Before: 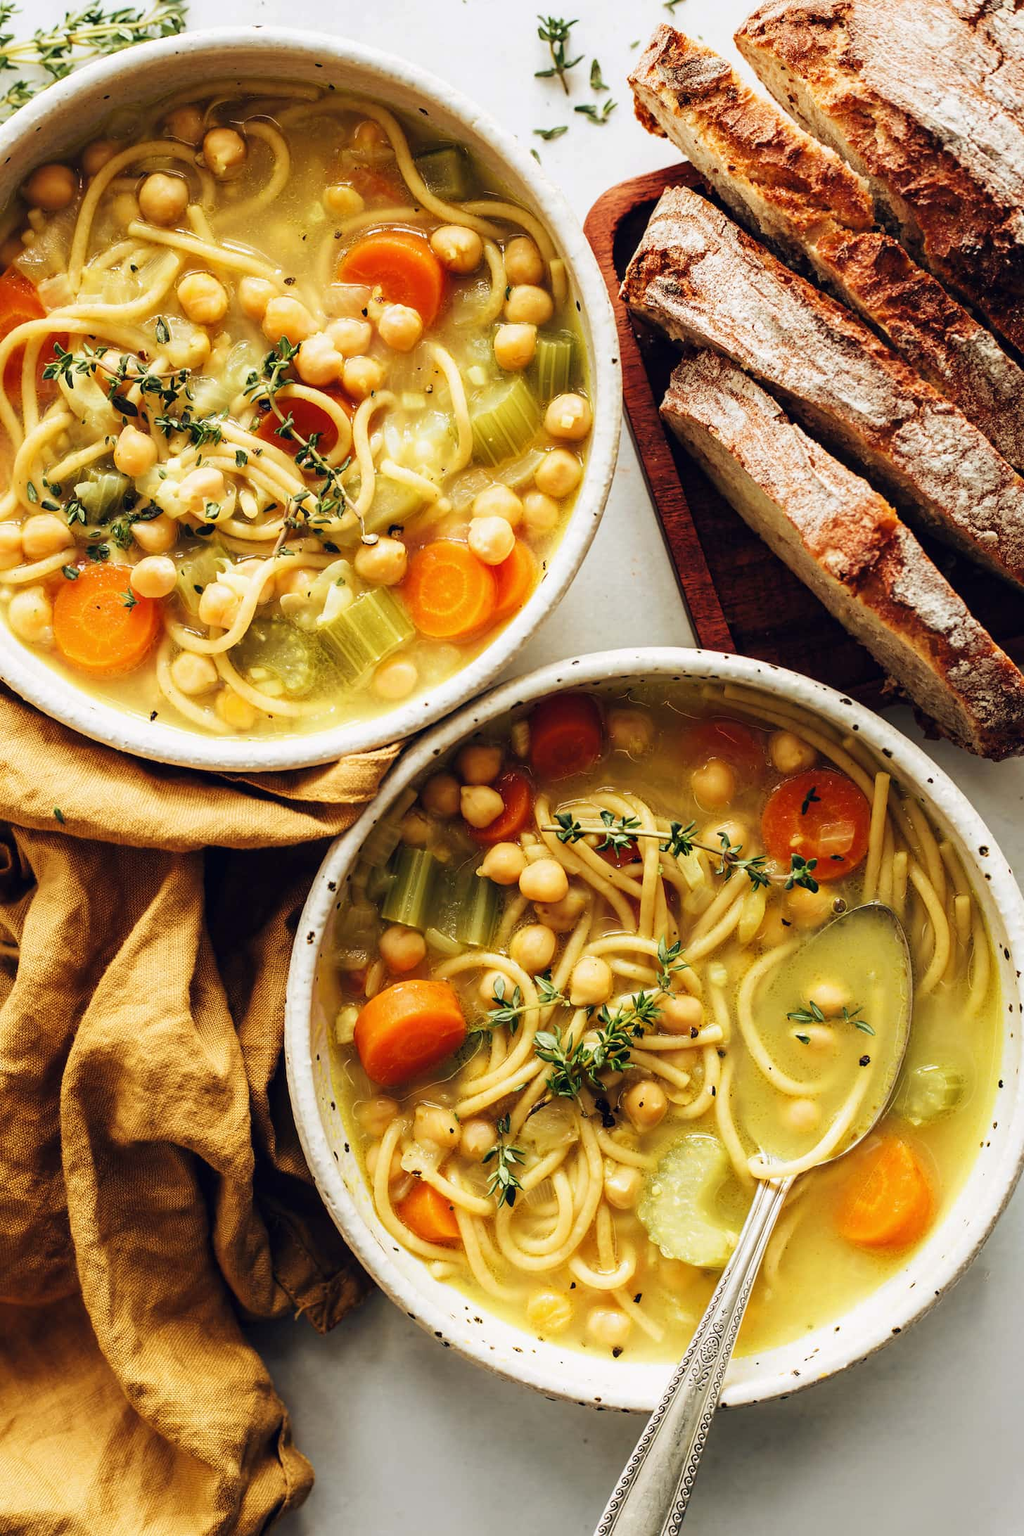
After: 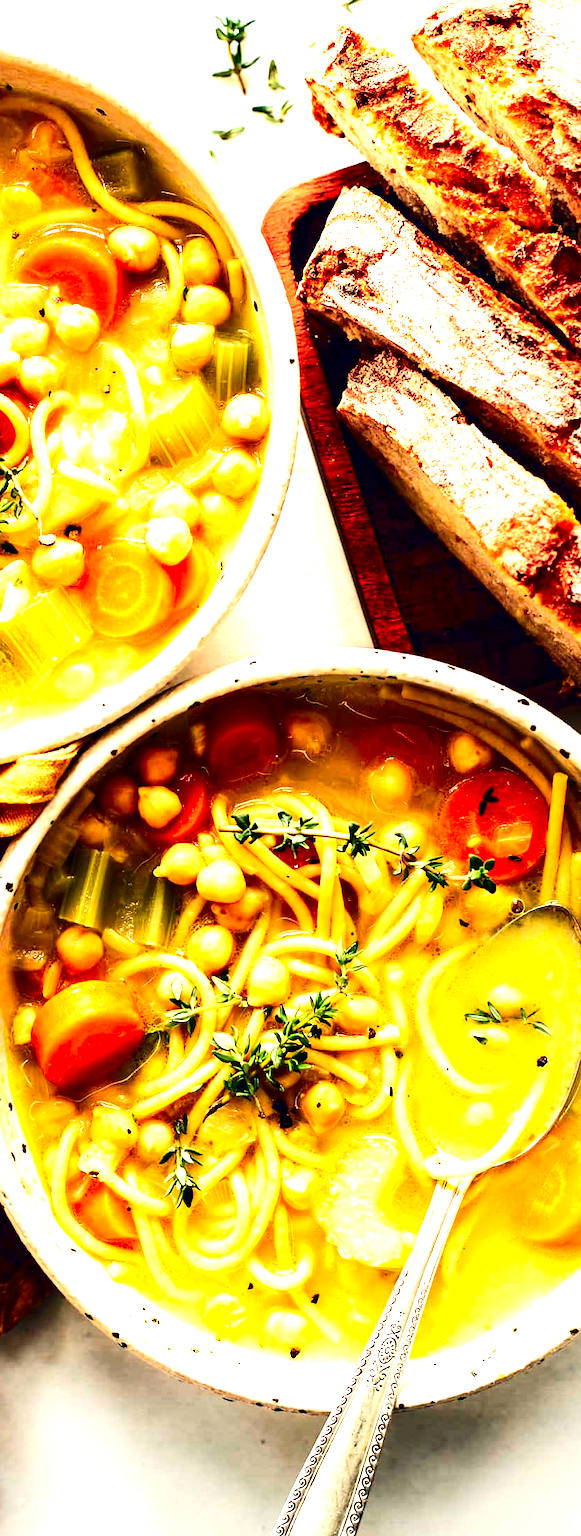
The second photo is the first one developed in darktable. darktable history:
crop: left 31.569%, top 0.01%, right 11.645%
contrast brightness saturation: contrast 0.242, brightness -0.239, saturation 0.135
exposure: black level correction 0, exposure 1.361 EV, compensate highlight preservation false
